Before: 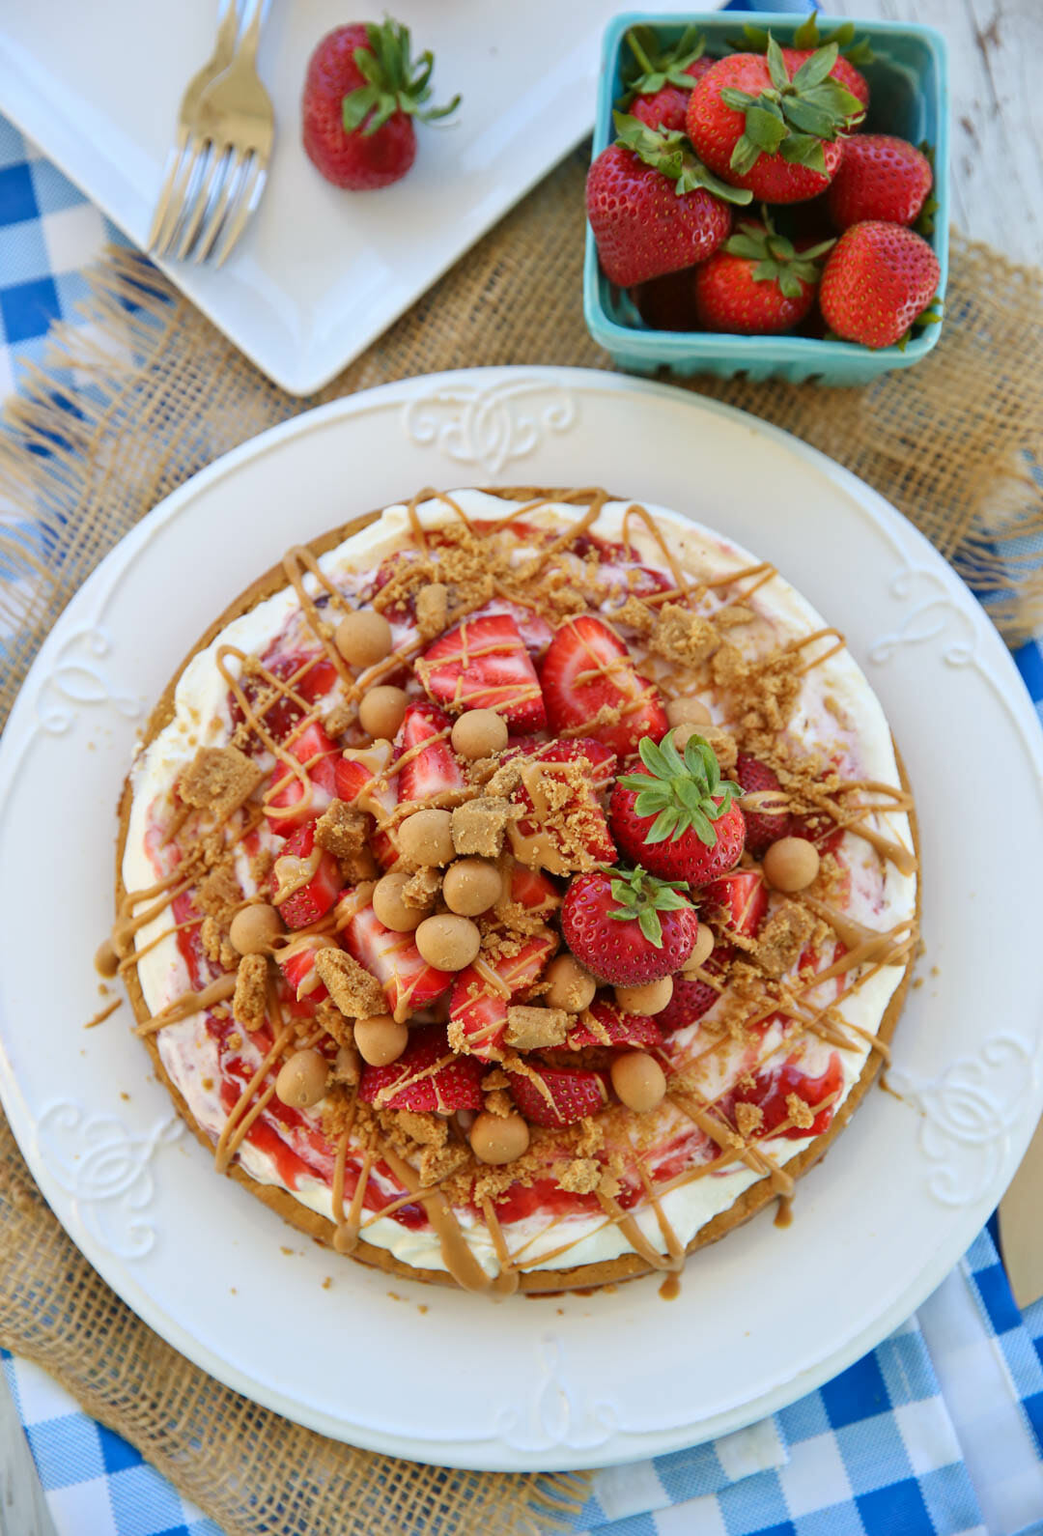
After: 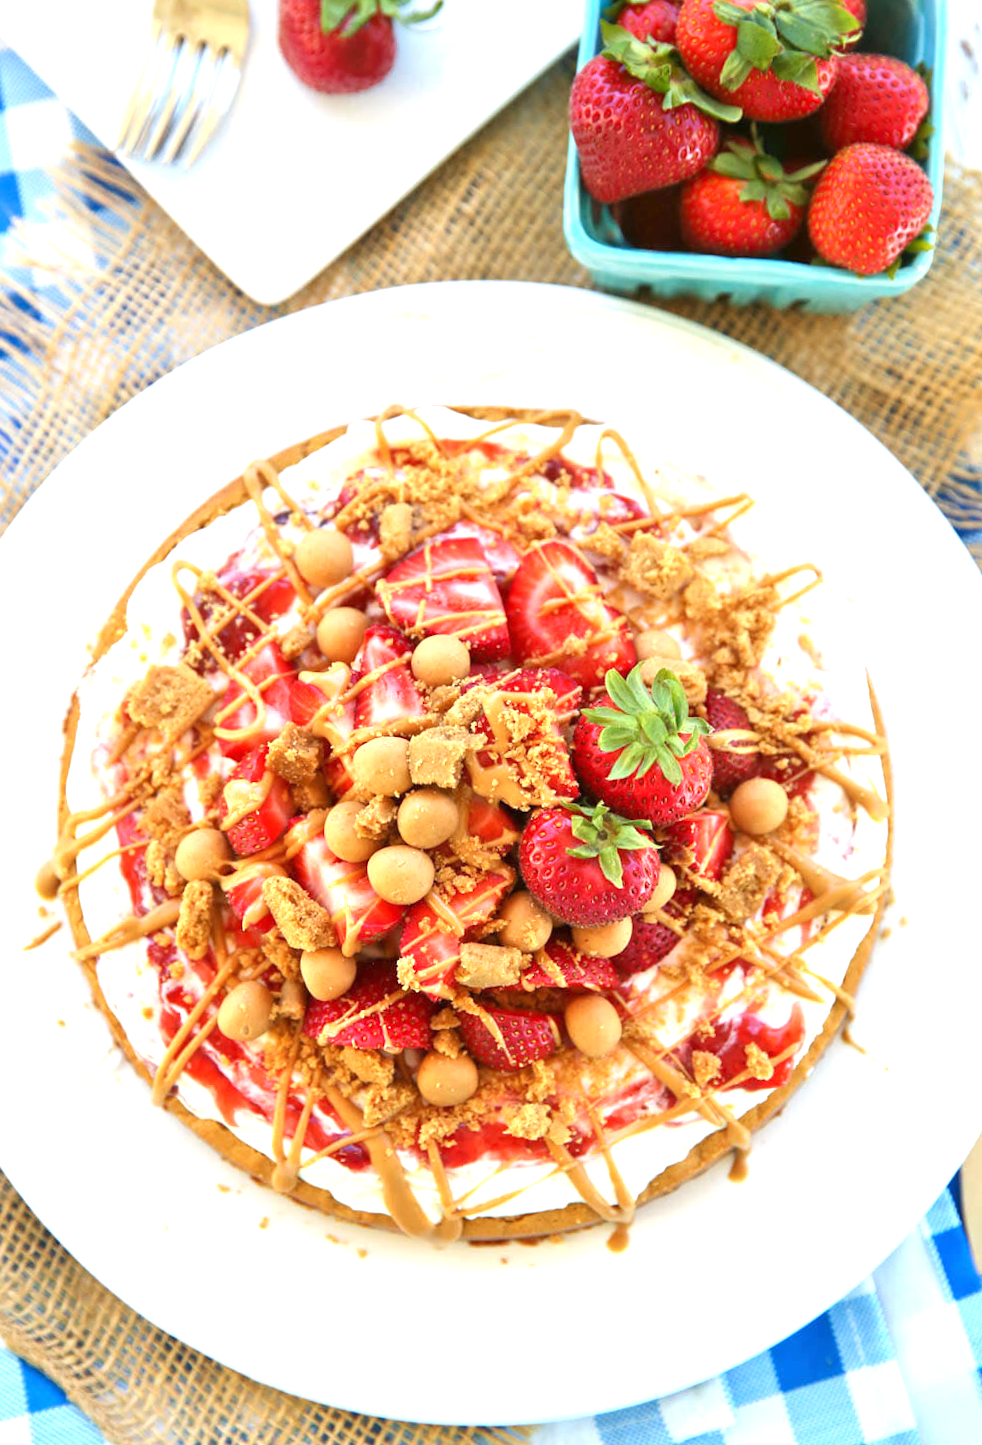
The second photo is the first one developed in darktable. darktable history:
exposure: black level correction 0, exposure 1.121 EV, compensate highlight preservation false
crop and rotate: angle -1.93°, left 3.164%, top 4.037%, right 1.389%, bottom 0.604%
